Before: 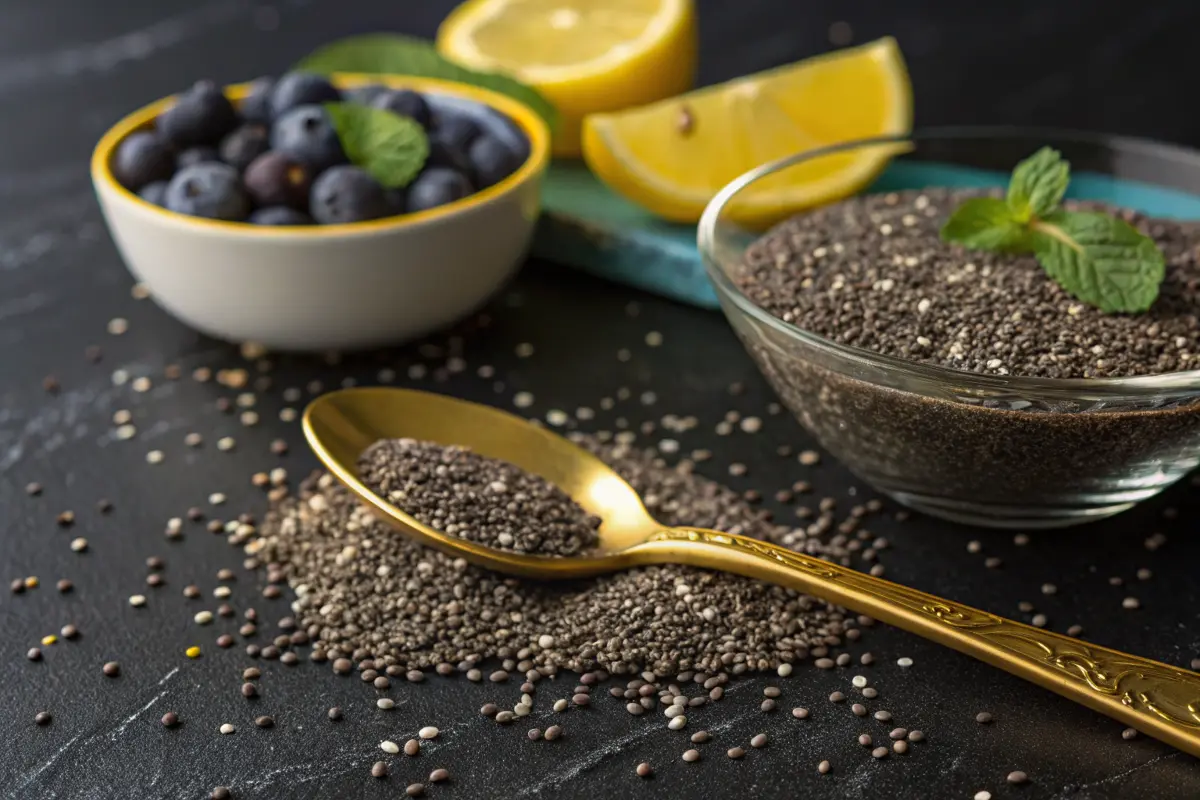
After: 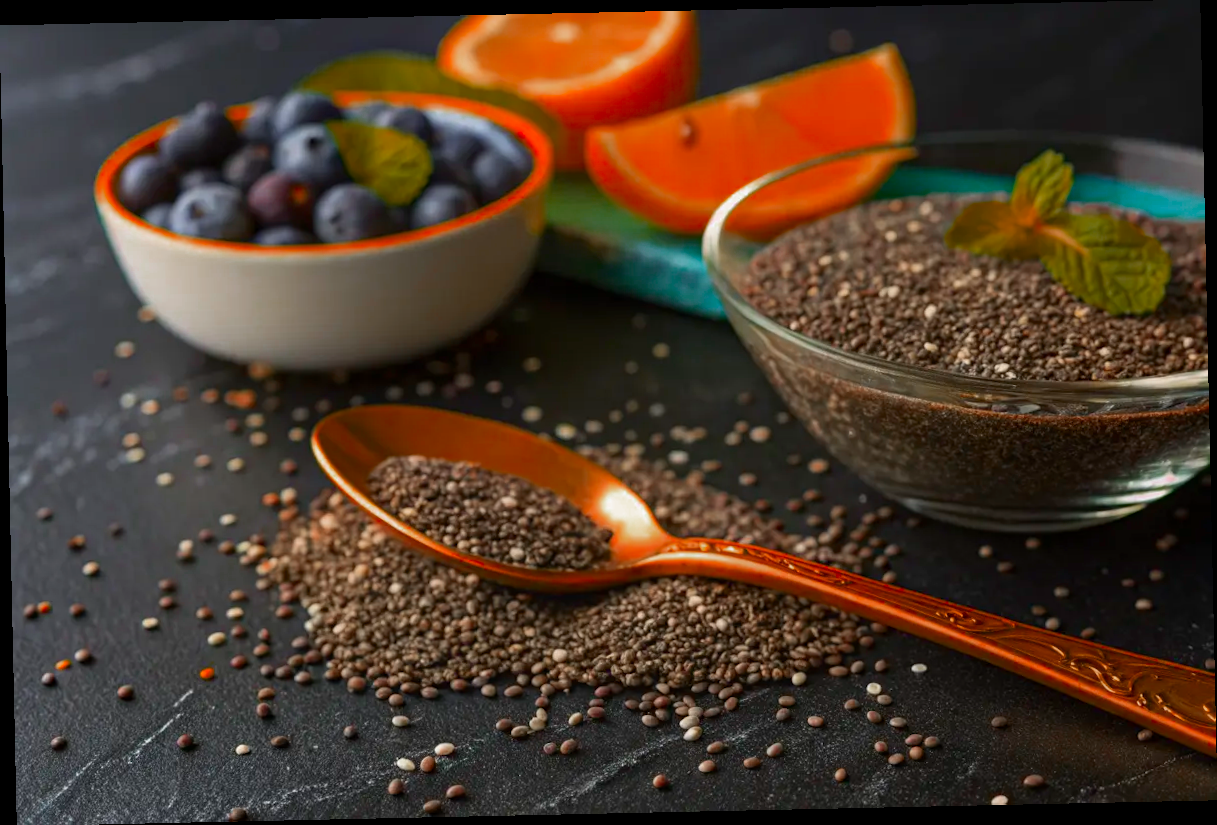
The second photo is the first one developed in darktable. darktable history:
rotate and perspective: rotation -1.24°, automatic cropping off
color zones: curves: ch0 [(0, 0.299) (0.25, 0.383) (0.456, 0.352) (0.736, 0.571)]; ch1 [(0, 0.63) (0.151, 0.568) (0.254, 0.416) (0.47, 0.558) (0.732, 0.37) (0.909, 0.492)]; ch2 [(0.004, 0.604) (0.158, 0.443) (0.257, 0.403) (0.761, 0.468)]
color balance rgb: perceptual saturation grading › global saturation 25%, global vibrance 10%
color correction: saturation 1.32
